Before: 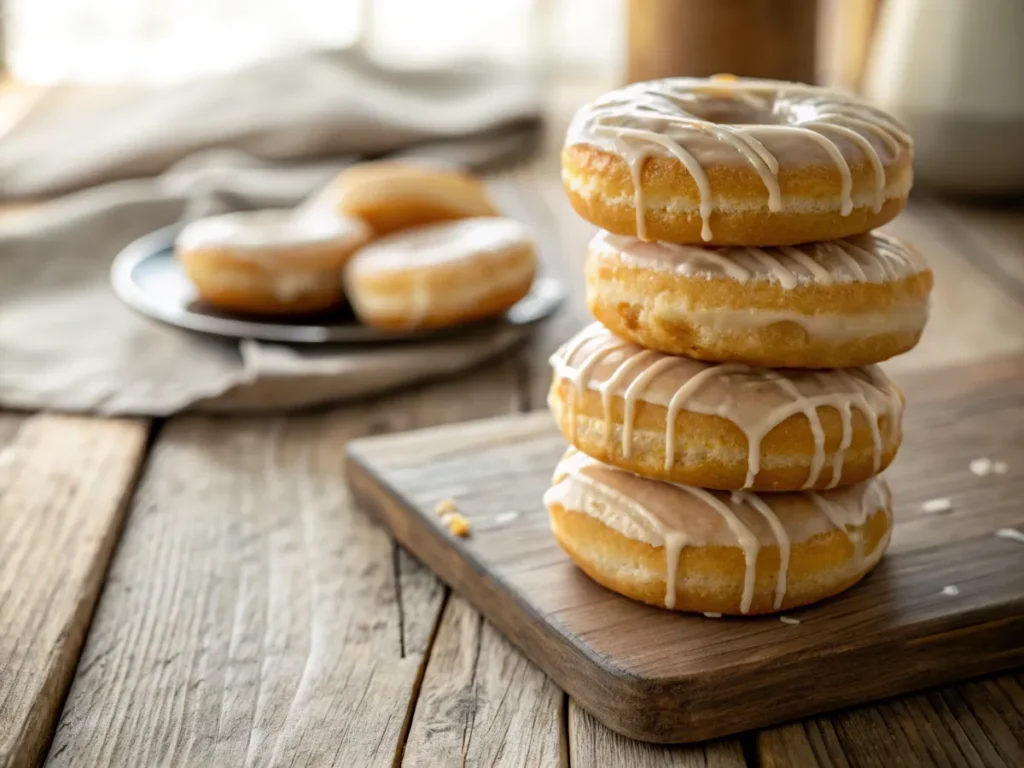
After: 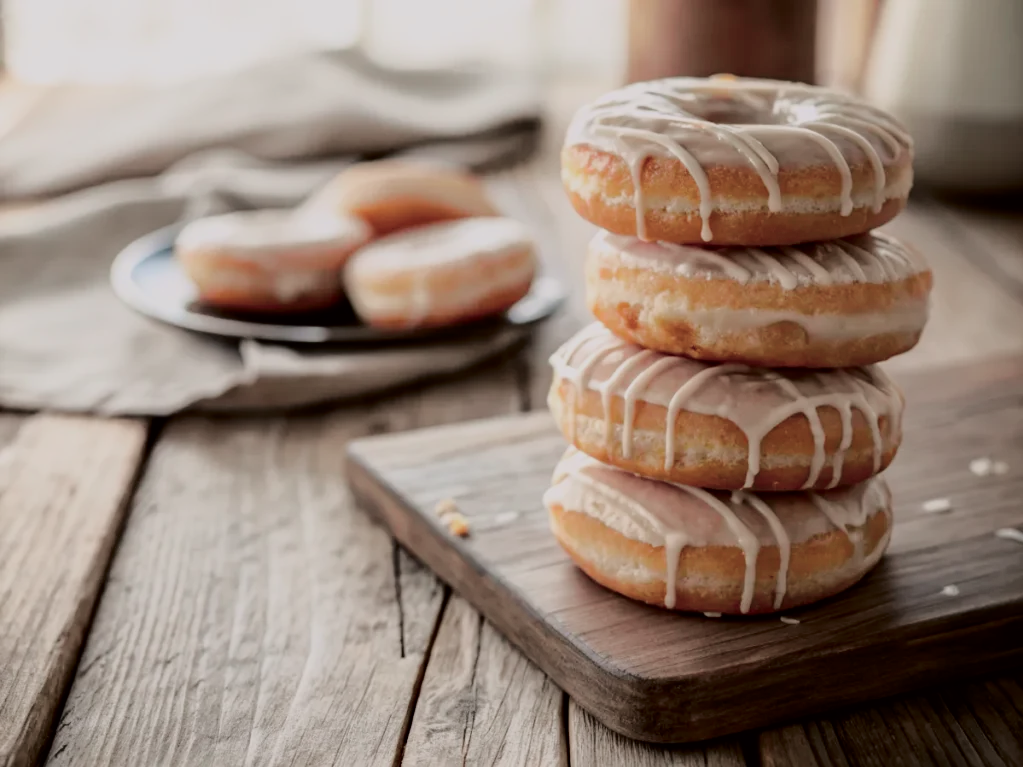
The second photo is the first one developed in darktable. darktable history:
filmic rgb: black relative exposure -8.02 EV, white relative exposure 4.01 EV, threshold 5.95 EV, hardness 4.18, enable highlight reconstruction true
crop and rotate: left 0.067%, bottom 0.004%
tone curve: curves: ch0 [(0, 0) (0.139, 0.081) (0.304, 0.259) (0.502, 0.505) (0.683, 0.676) (0.761, 0.773) (0.858, 0.858) (0.987, 0.945)]; ch1 [(0, 0) (0.172, 0.123) (0.304, 0.288) (0.414, 0.44) (0.472, 0.473) (0.502, 0.508) (0.54, 0.543) (0.583, 0.601) (0.638, 0.654) (0.741, 0.783) (1, 1)]; ch2 [(0, 0) (0.411, 0.424) (0.485, 0.476) (0.502, 0.502) (0.557, 0.54) (0.631, 0.576) (1, 1)], color space Lab, independent channels, preserve colors none
